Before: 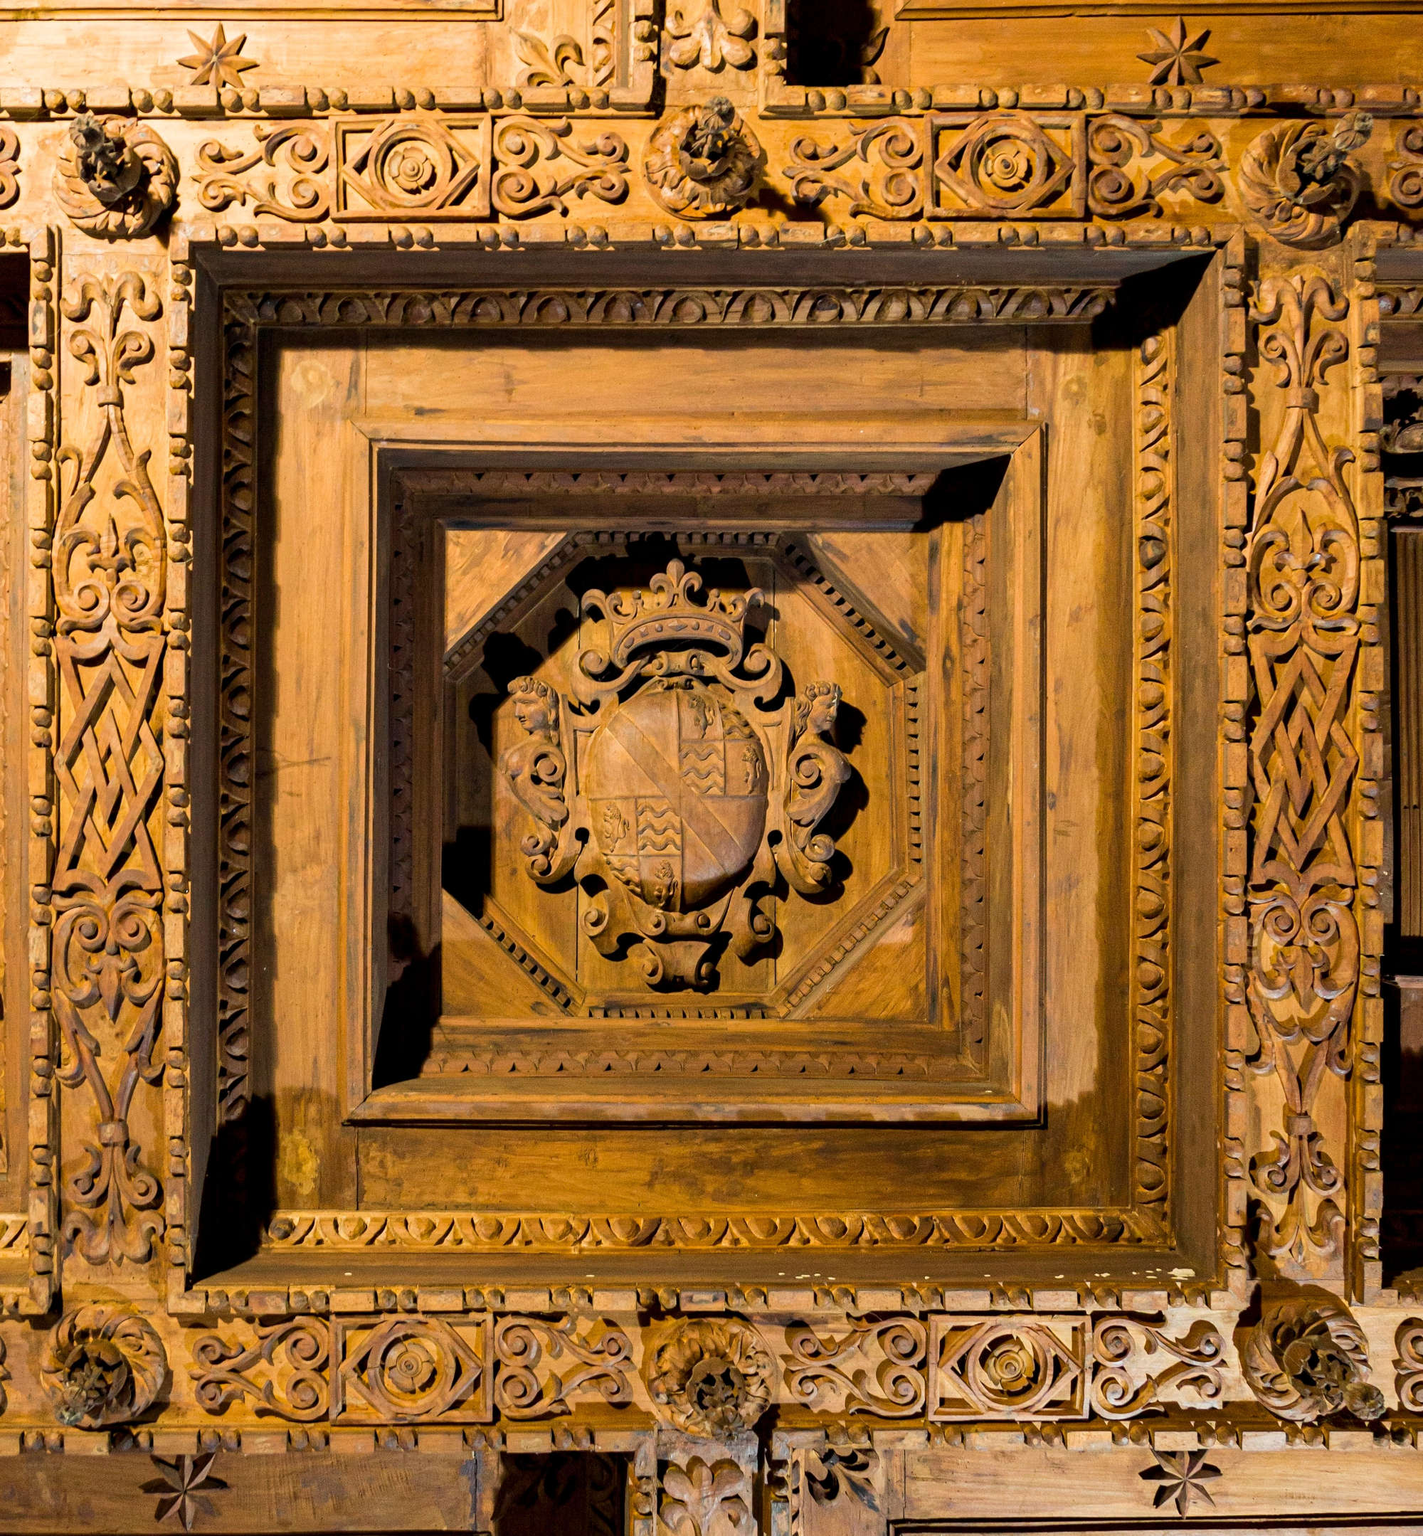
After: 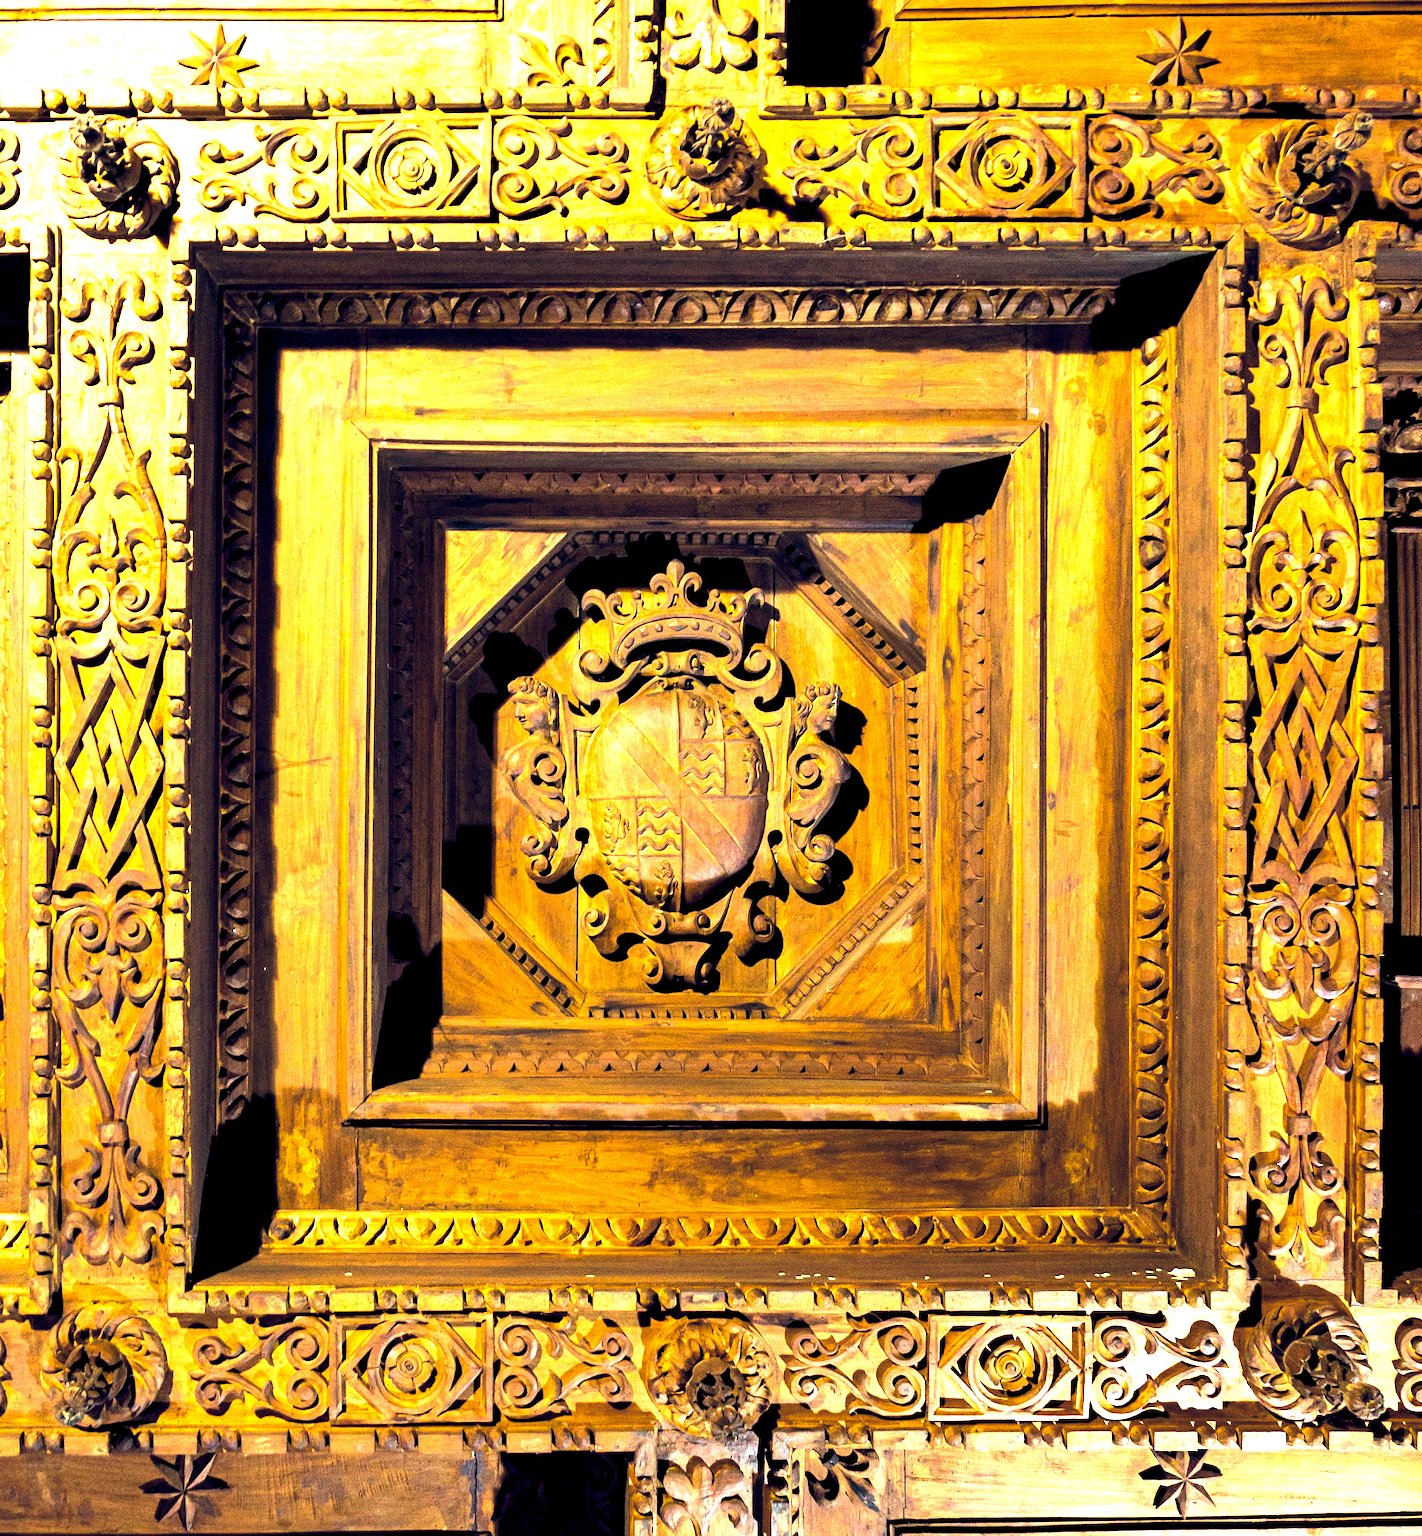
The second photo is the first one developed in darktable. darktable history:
color balance rgb: global offset › luminance -0.278%, global offset › chroma 0.306%, global offset › hue 259.82°, perceptual saturation grading › global saturation 0.332%, perceptual brilliance grading › global brilliance -5.59%, perceptual brilliance grading › highlights 23.77%, perceptual brilliance grading › mid-tones 6.918%, perceptual brilliance grading › shadows -5.031%, global vibrance 35.09%, contrast 10.158%
tone equalizer: -8 EV -0.762 EV, -7 EV -0.678 EV, -6 EV -0.592 EV, -5 EV -0.409 EV, -3 EV 0.39 EV, -2 EV 0.6 EV, -1 EV 0.696 EV, +0 EV 0.746 EV
